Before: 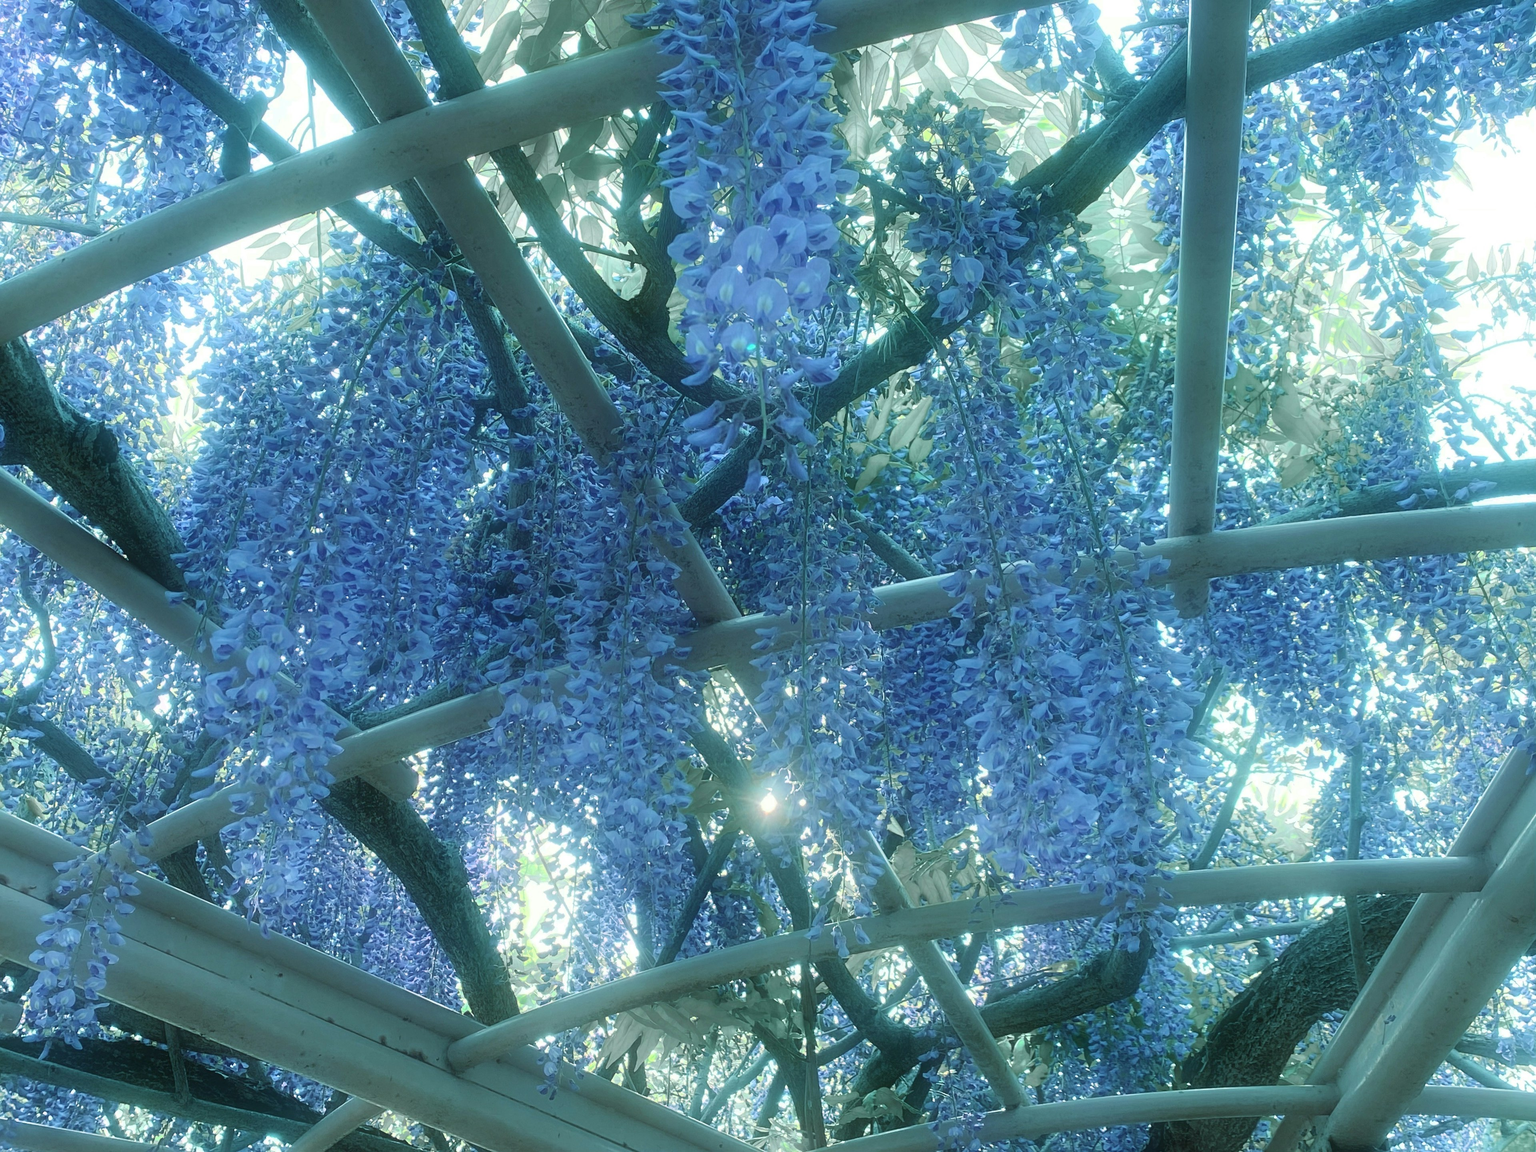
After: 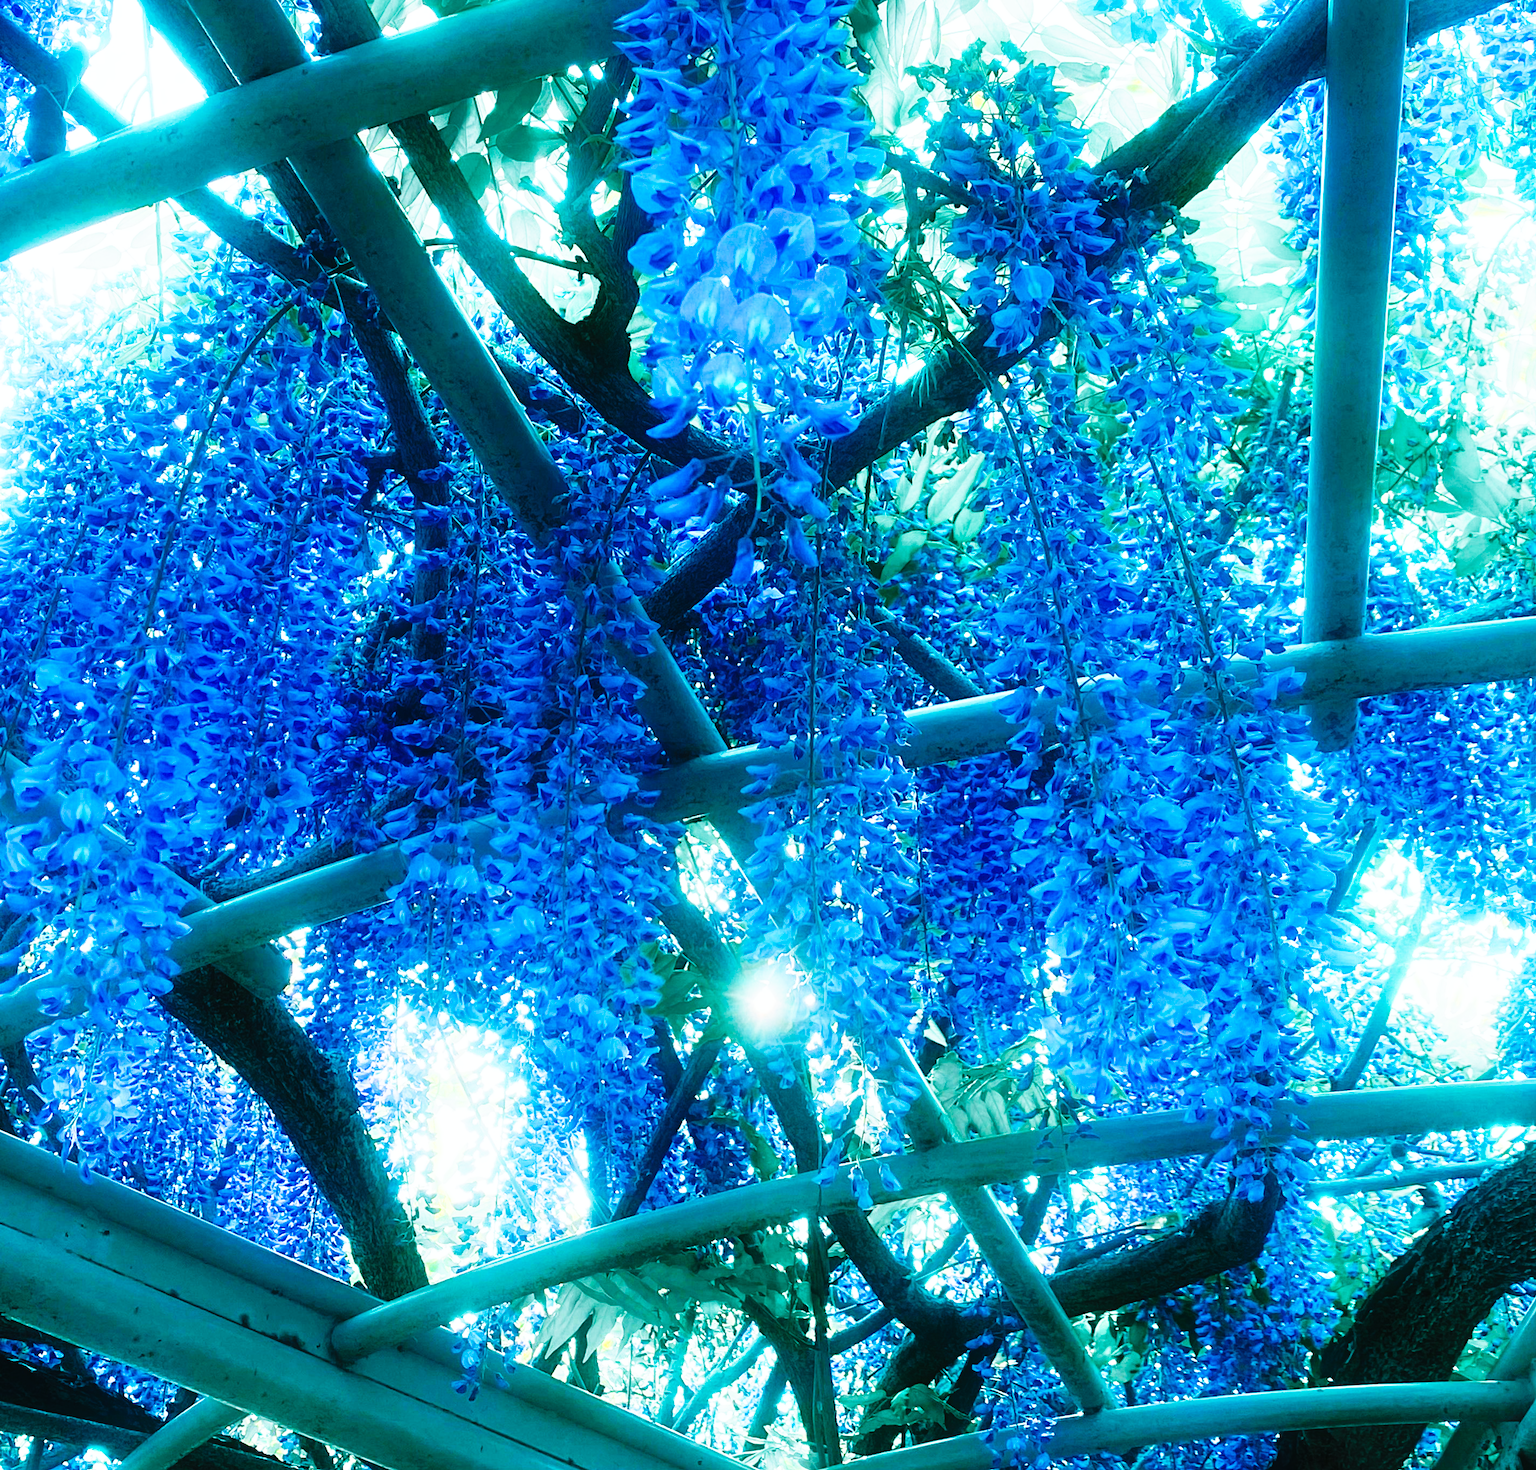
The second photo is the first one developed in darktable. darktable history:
white balance: red 0.976, blue 1.04
crop and rotate: left 13.15%, top 5.251%, right 12.609%
color balance rgb: perceptual saturation grading › global saturation 25%, global vibrance 20%
tone curve: curves: ch0 [(0, 0) (0.003, 0.005) (0.011, 0.008) (0.025, 0.013) (0.044, 0.017) (0.069, 0.022) (0.1, 0.029) (0.136, 0.038) (0.177, 0.053) (0.224, 0.081) (0.277, 0.128) (0.335, 0.214) (0.399, 0.343) (0.468, 0.478) (0.543, 0.641) (0.623, 0.798) (0.709, 0.911) (0.801, 0.971) (0.898, 0.99) (1, 1)], preserve colors none
